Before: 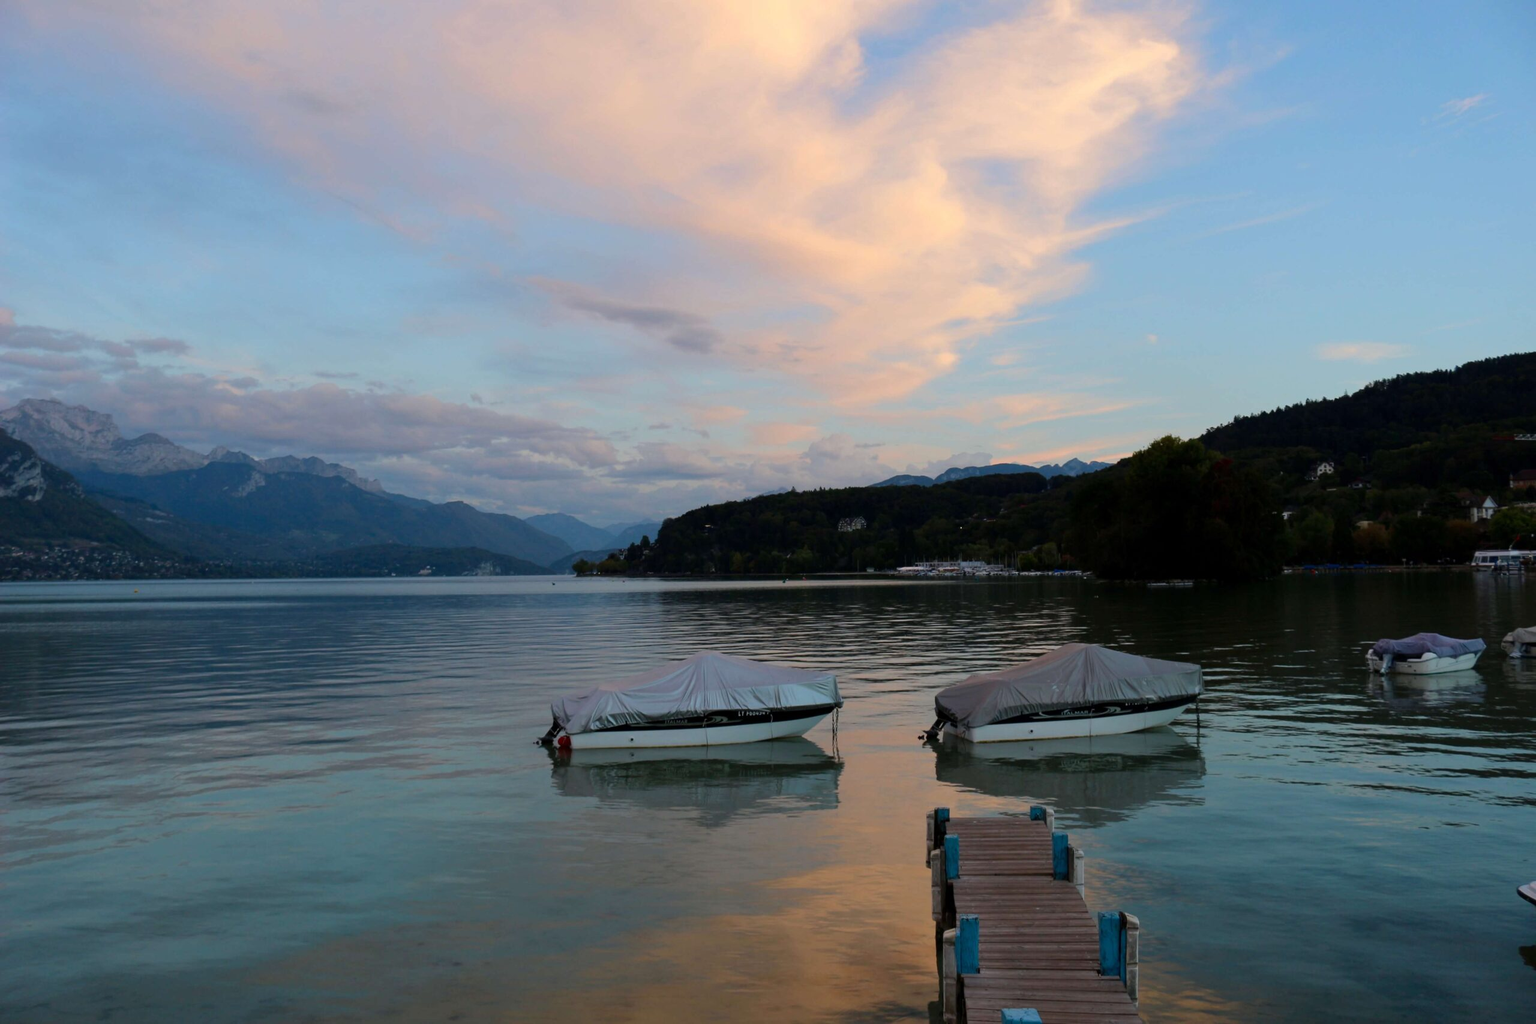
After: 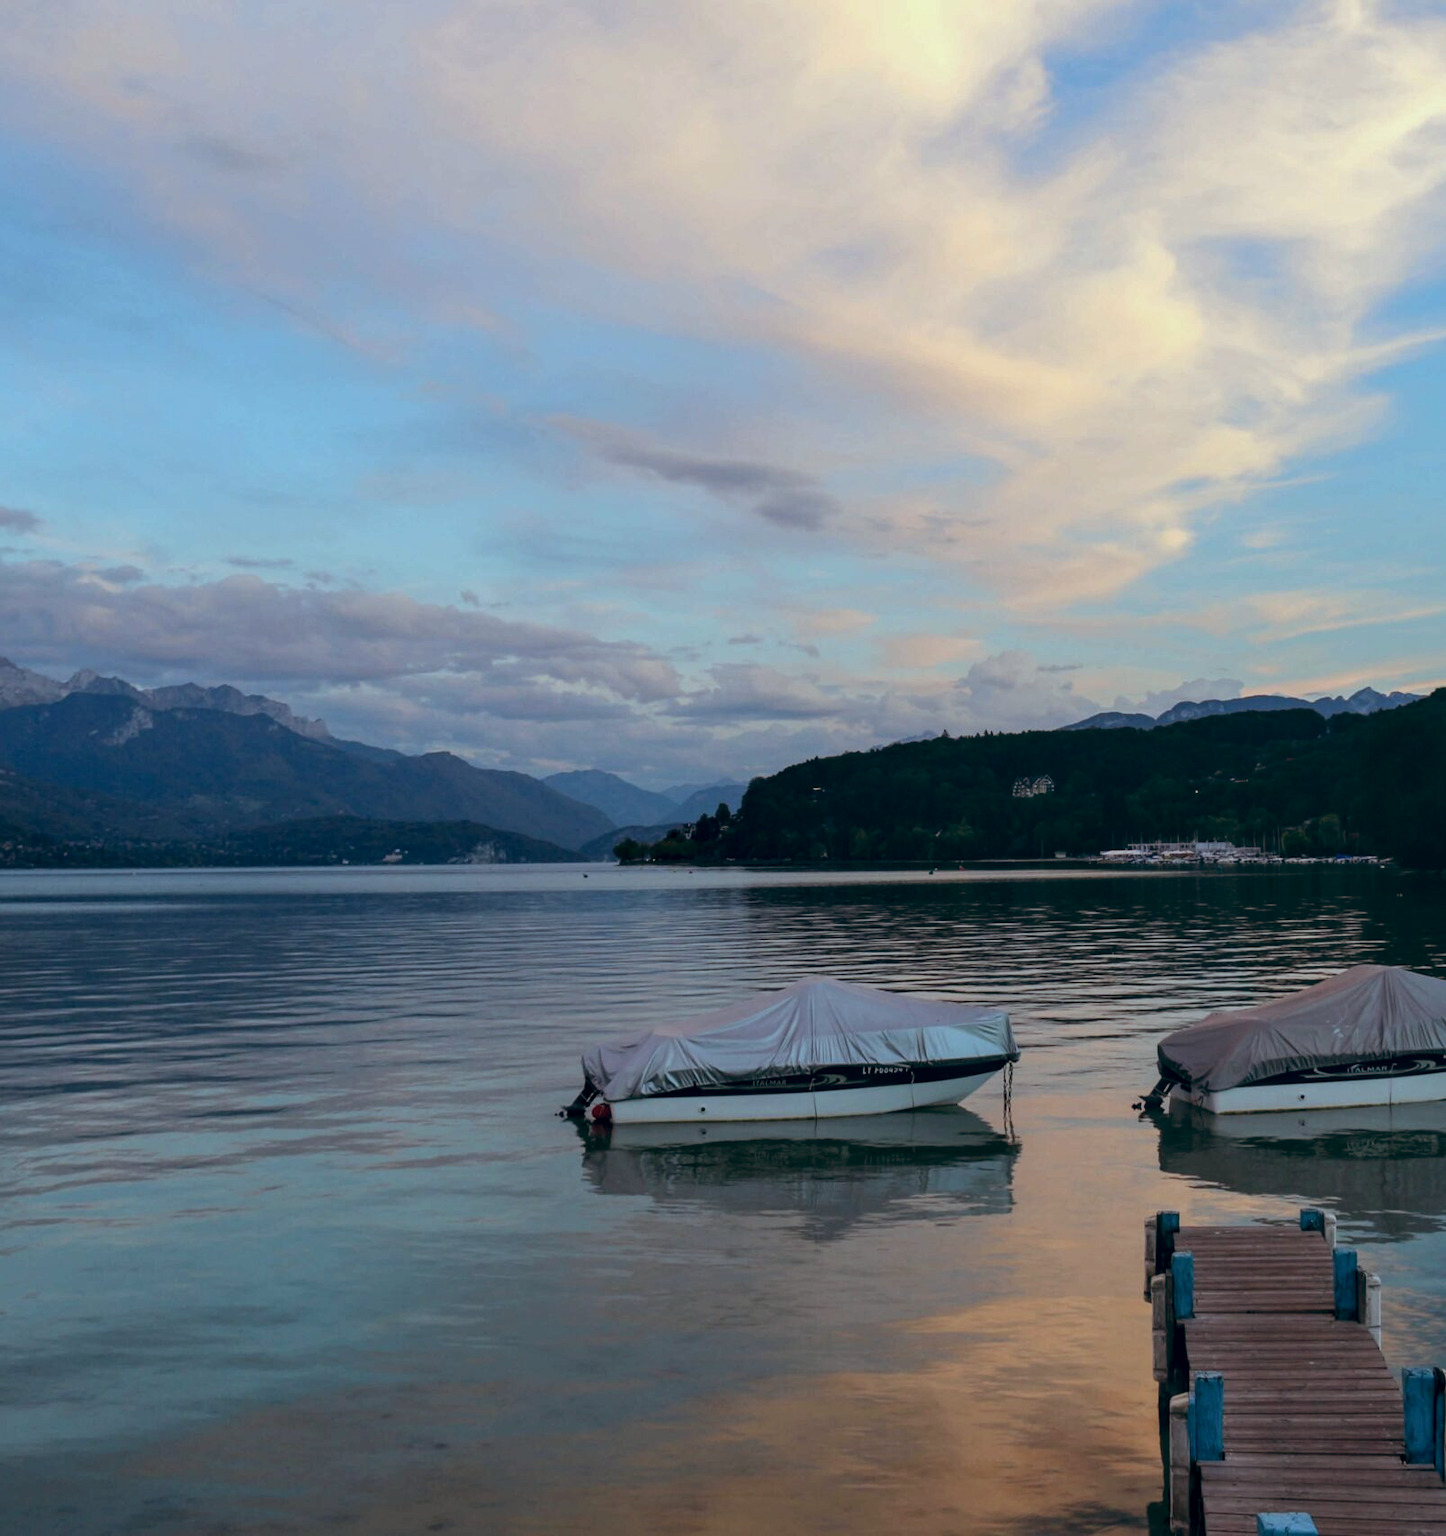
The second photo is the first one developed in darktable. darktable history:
crop: left 10.644%, right 26.528%
color balance: lift [1.003, 0.993, 1.001, 1.007], gamma [1.018, 1.072, 0.959, 0.928], gain [0.974, 0.873, 1.031, 1.127]
color balance rgb: on, module defaults
local contrast: highlights 35%, detail 135%
